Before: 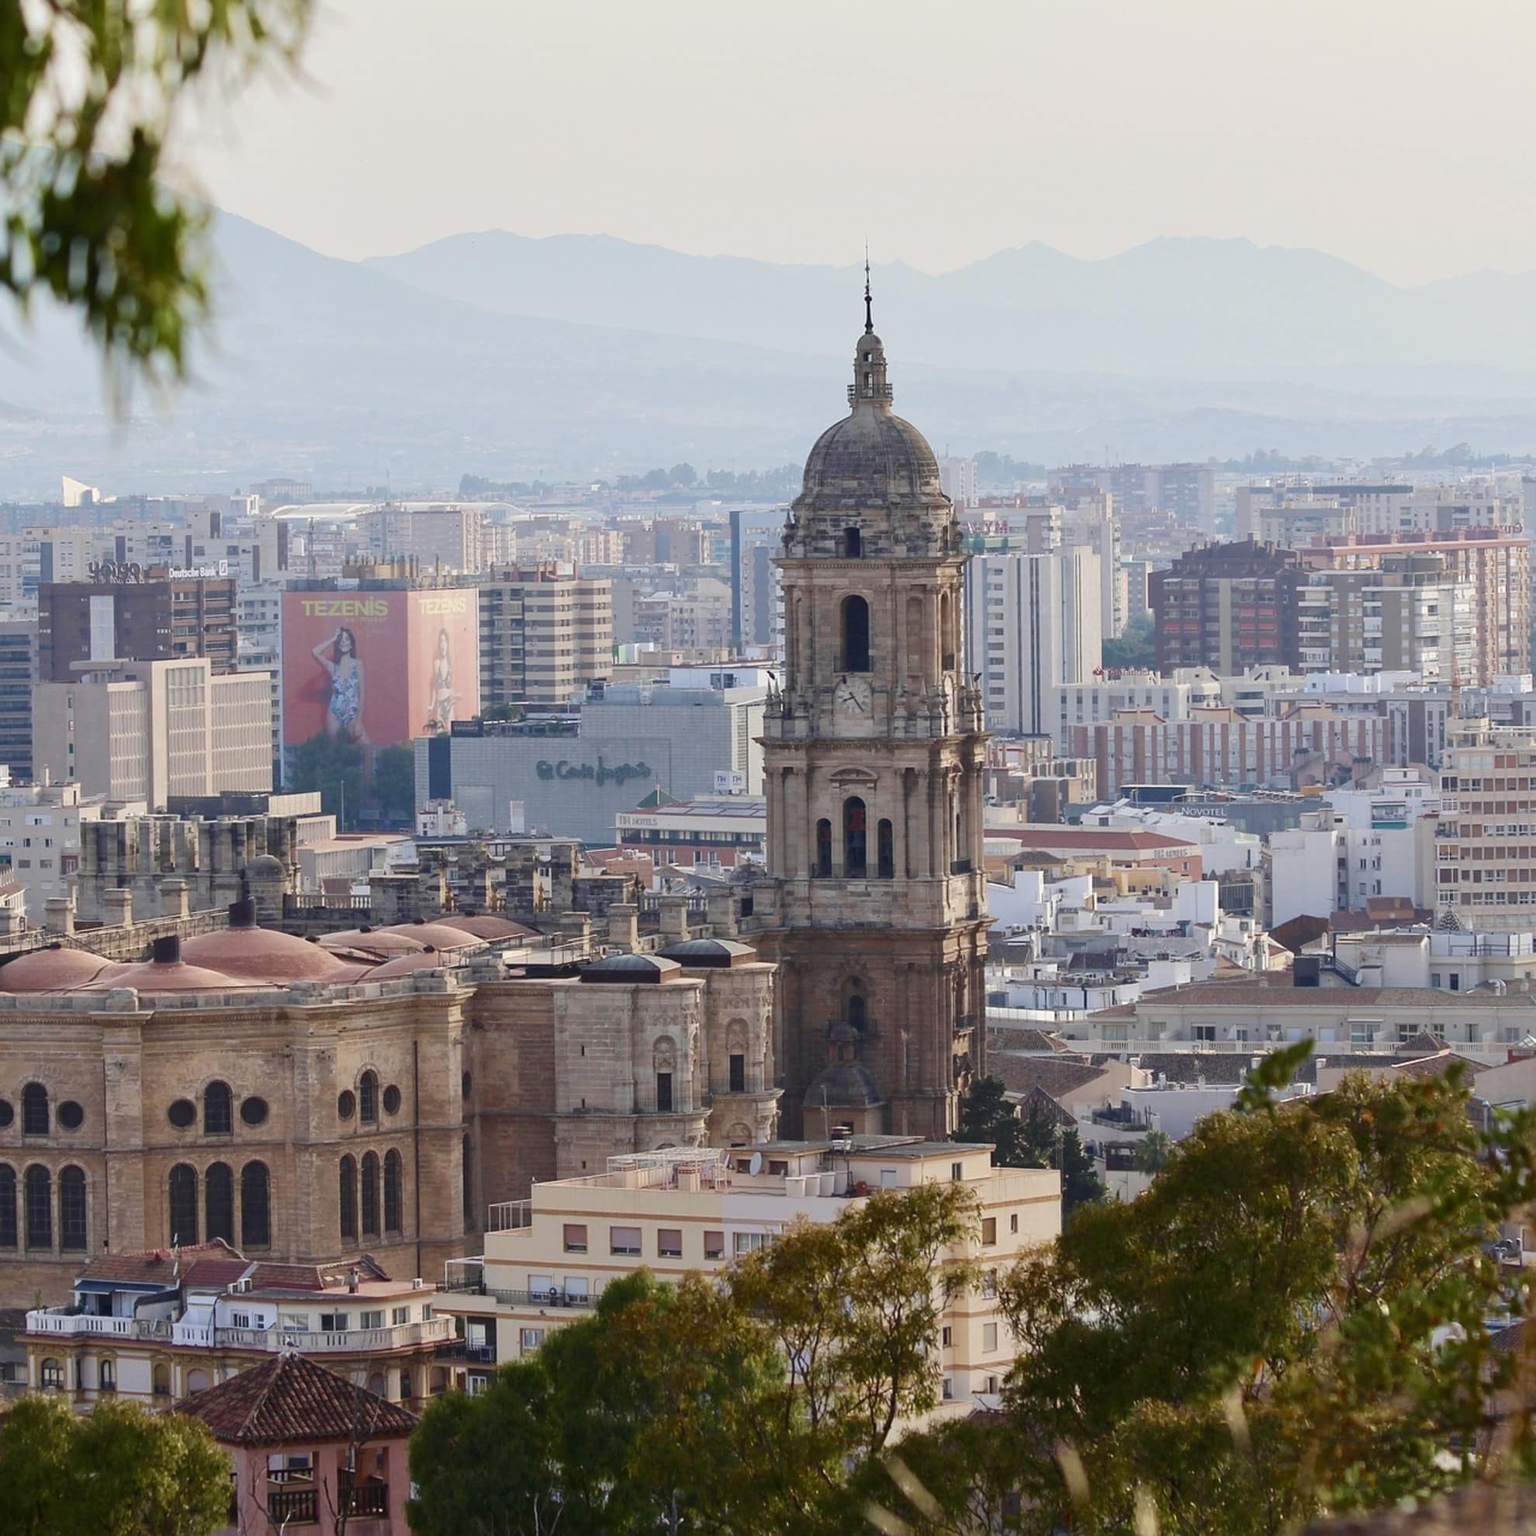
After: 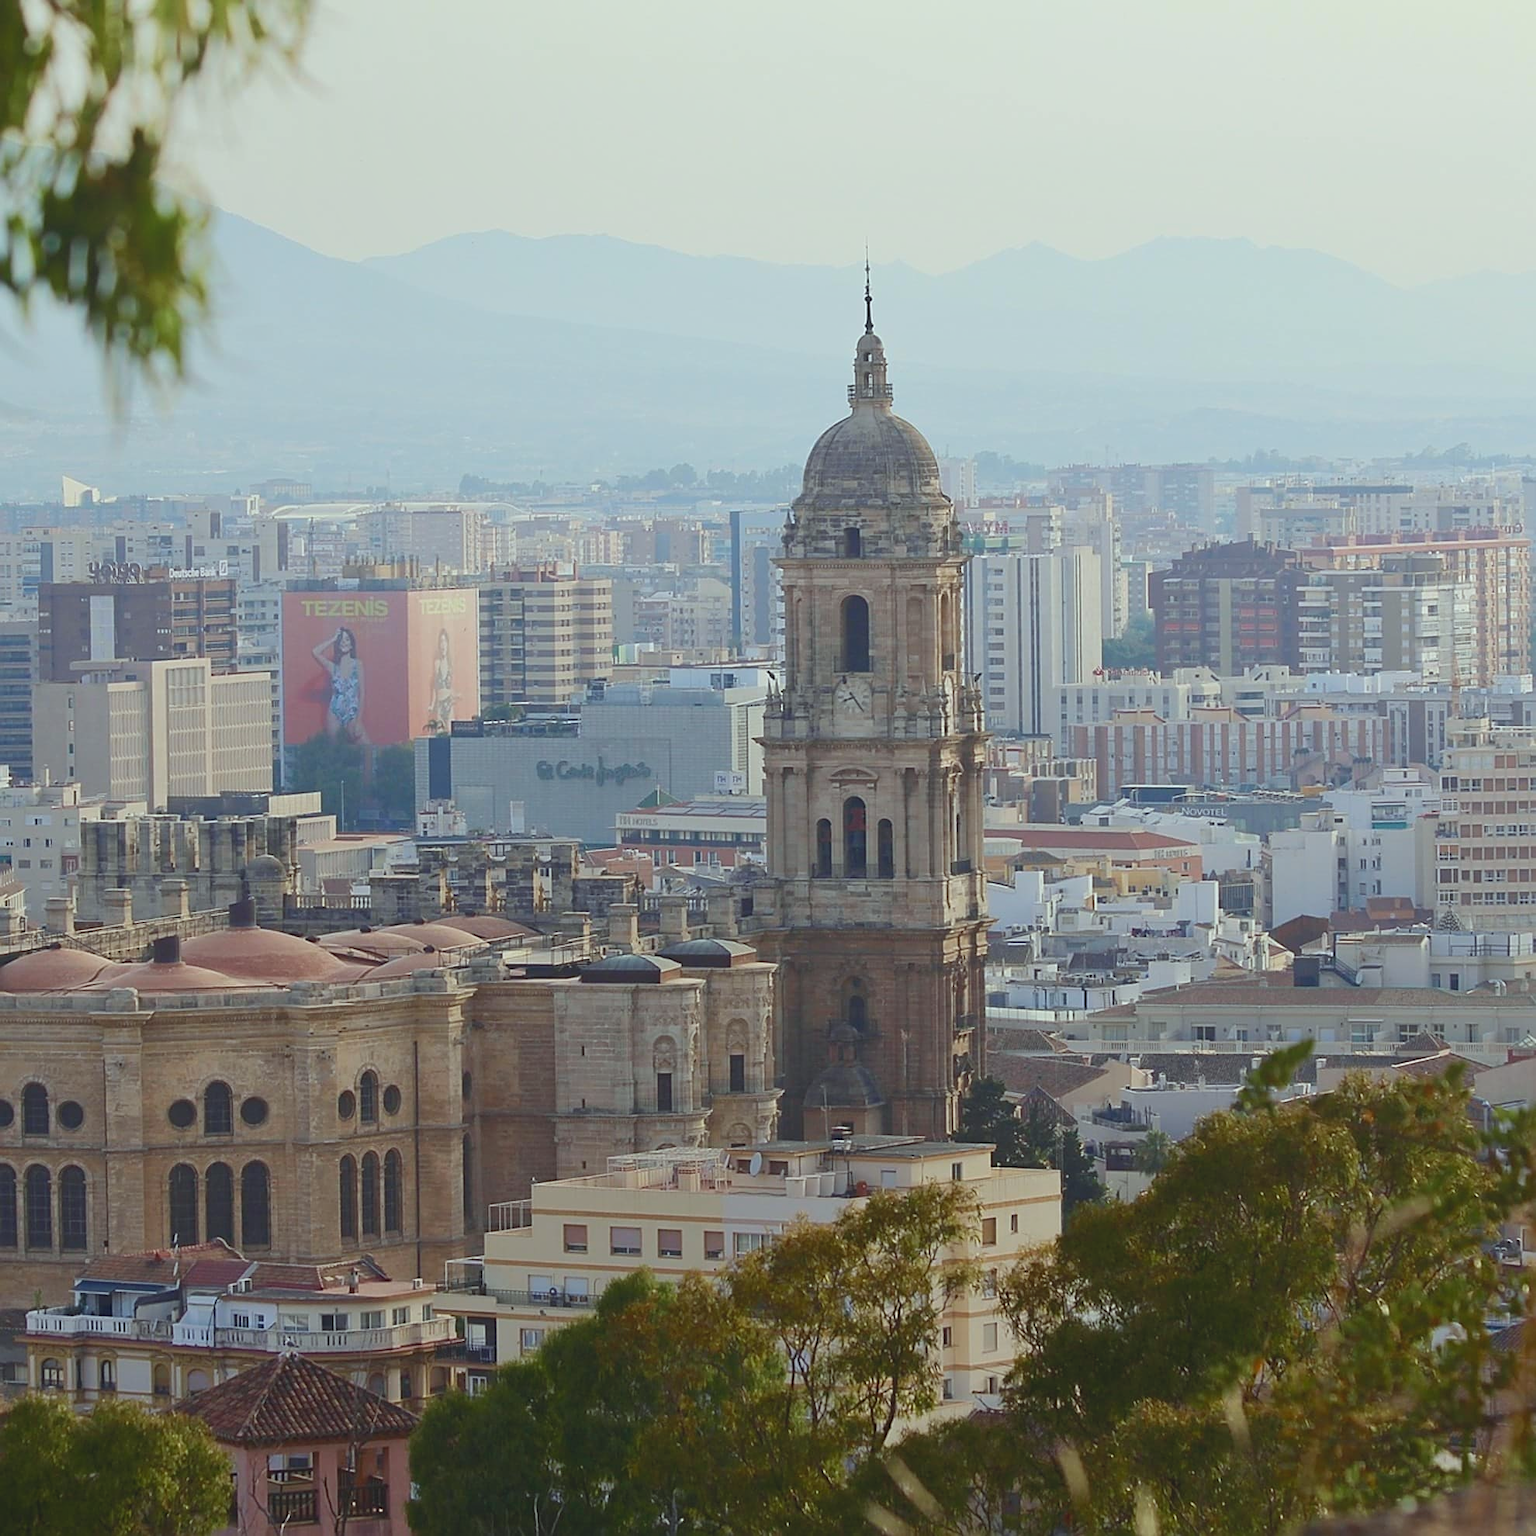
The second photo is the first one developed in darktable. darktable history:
local contrast: detail 69%
color correction: highlights a* -6.69, highlights b* 0.49
sharpen: on, module defaults
